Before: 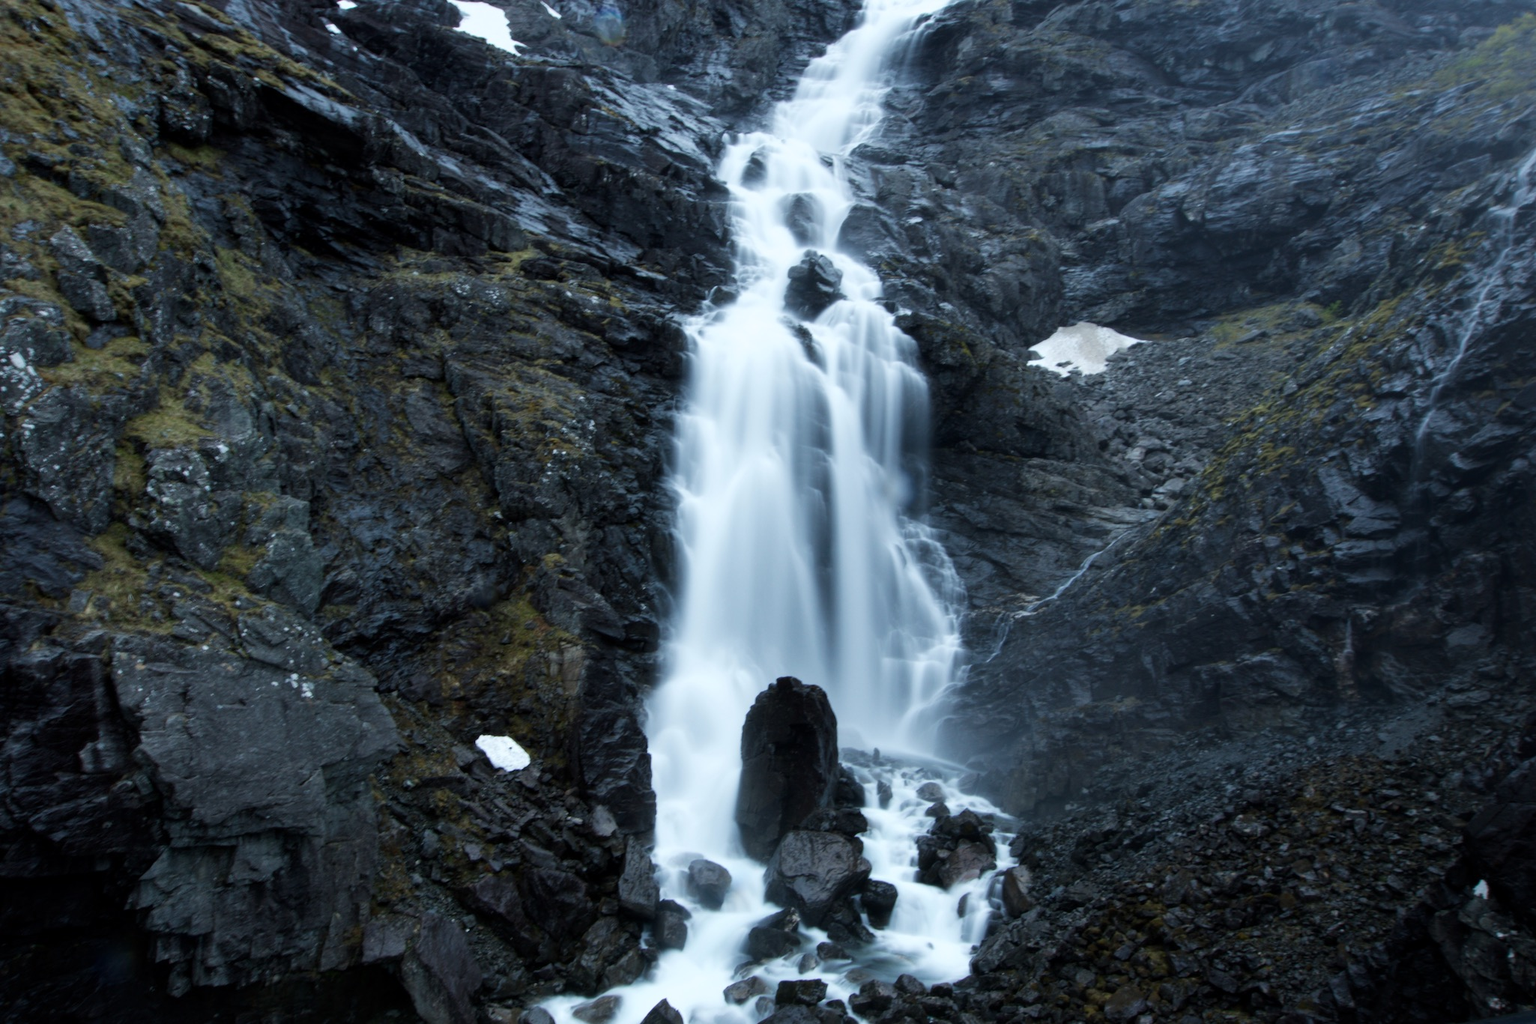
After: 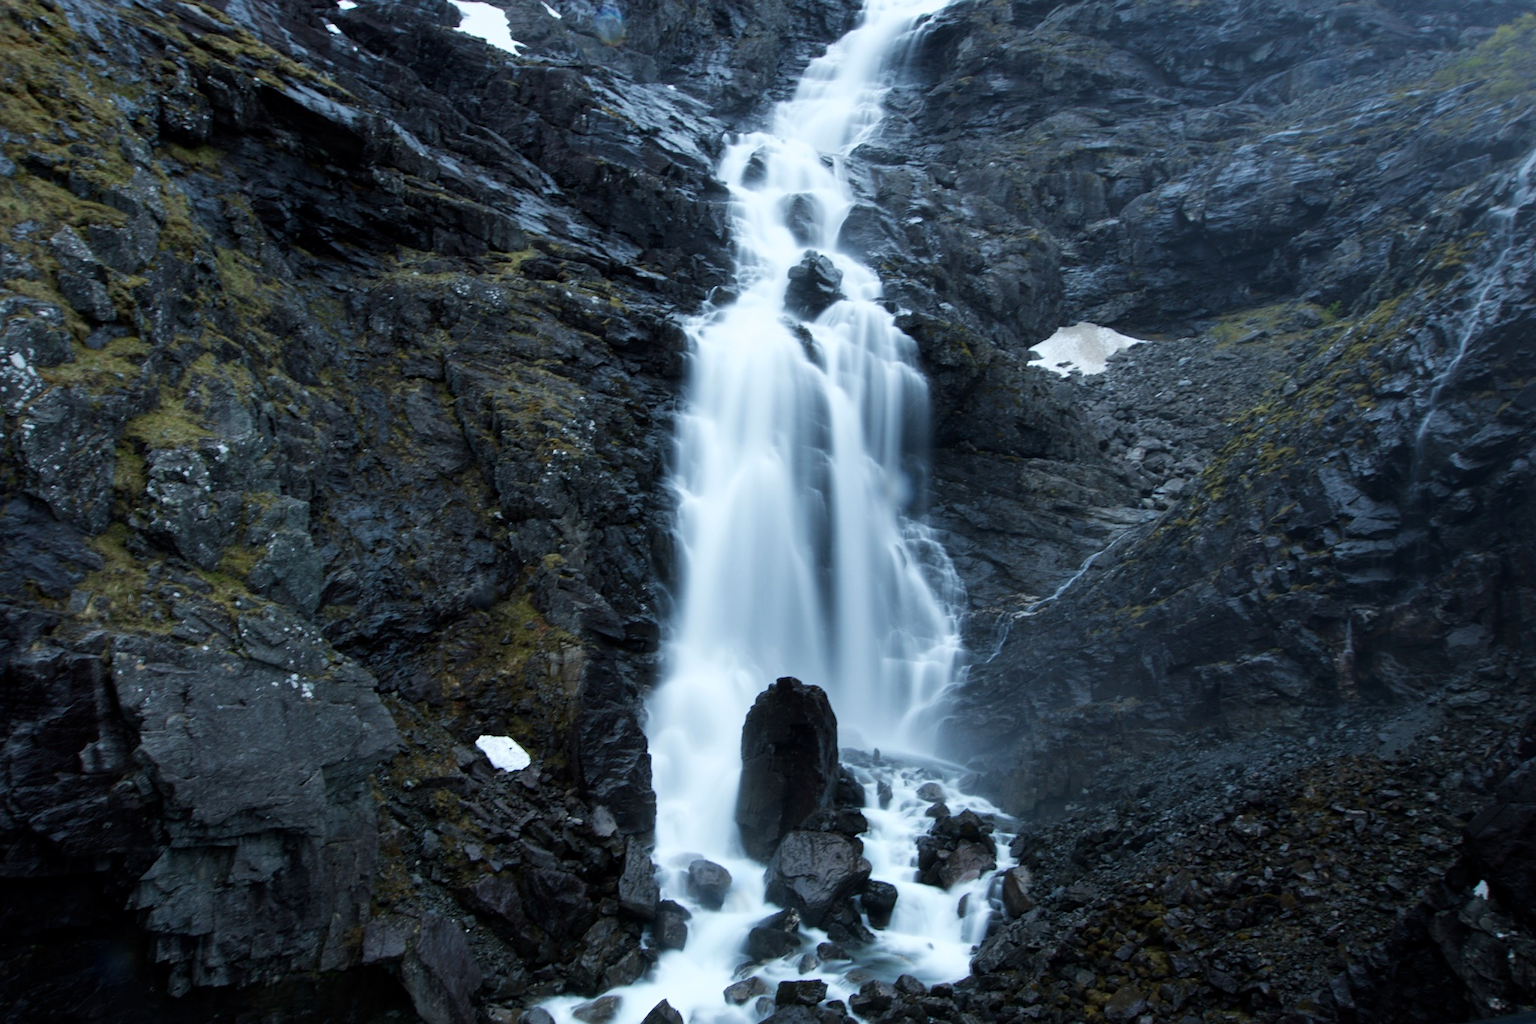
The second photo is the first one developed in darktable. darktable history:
color correction: saturation 1.1
sharpen: amount 0.2
